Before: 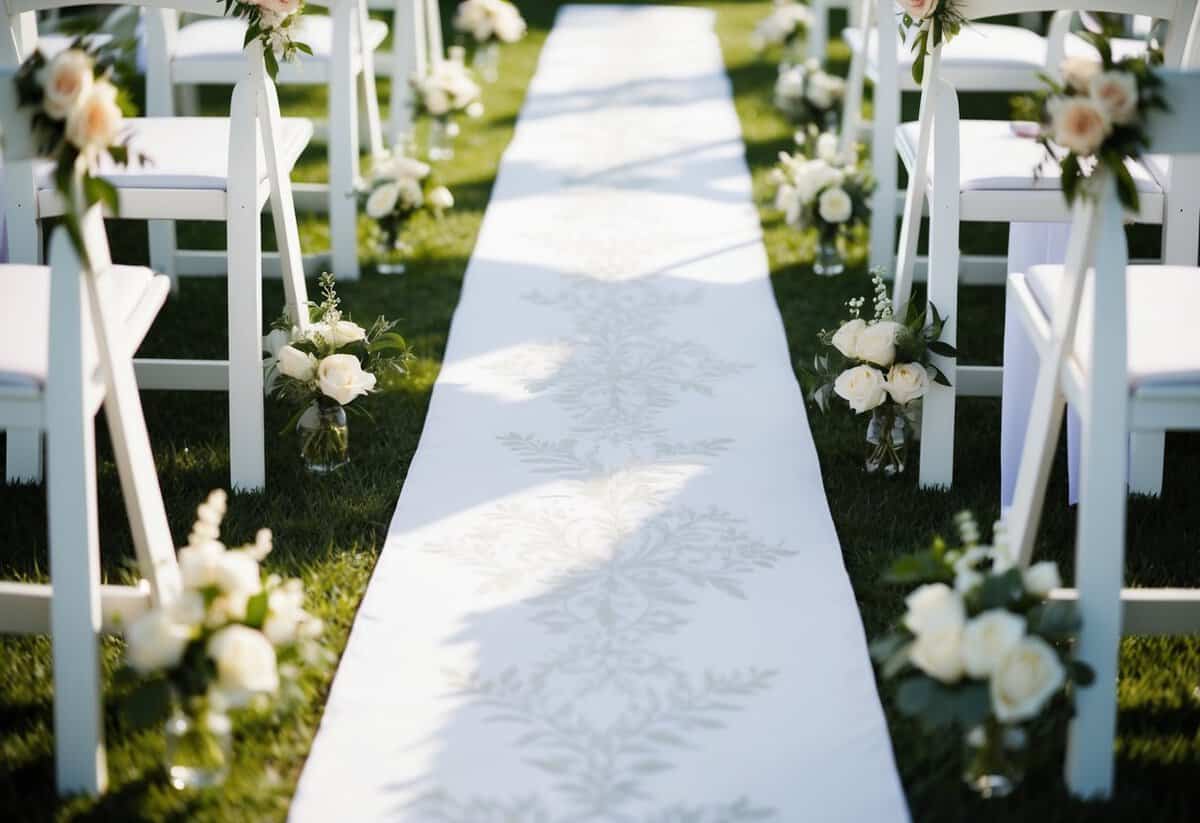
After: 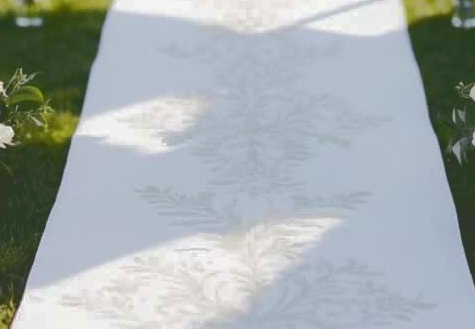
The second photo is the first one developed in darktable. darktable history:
crop: left 30.215%, top 30.096%, right 30.151%, bottom 29.881%
tone curve: curves: ch0 [(0, 0) (0.003, 0.15) (0.011, 0.151) (0.025, 0.15) (0.044, 0.15) (0.069, 0.151) (0.1, 0.153) (0.136, 0.16) (0.177, 0.183) (0.224, 0.21) (0.277, 0.253) (0.335, 0.309) (0.399, 0.389) (0.468, 0.479) (0.543, 0.58) (0.623, 0.677) (0.709, 0.747) (0.801, 0.808) (0.898, 0.87) (1, 1)], color space Lab, independent channels, preserve colors none
shadows and highlights: on, module defaults
